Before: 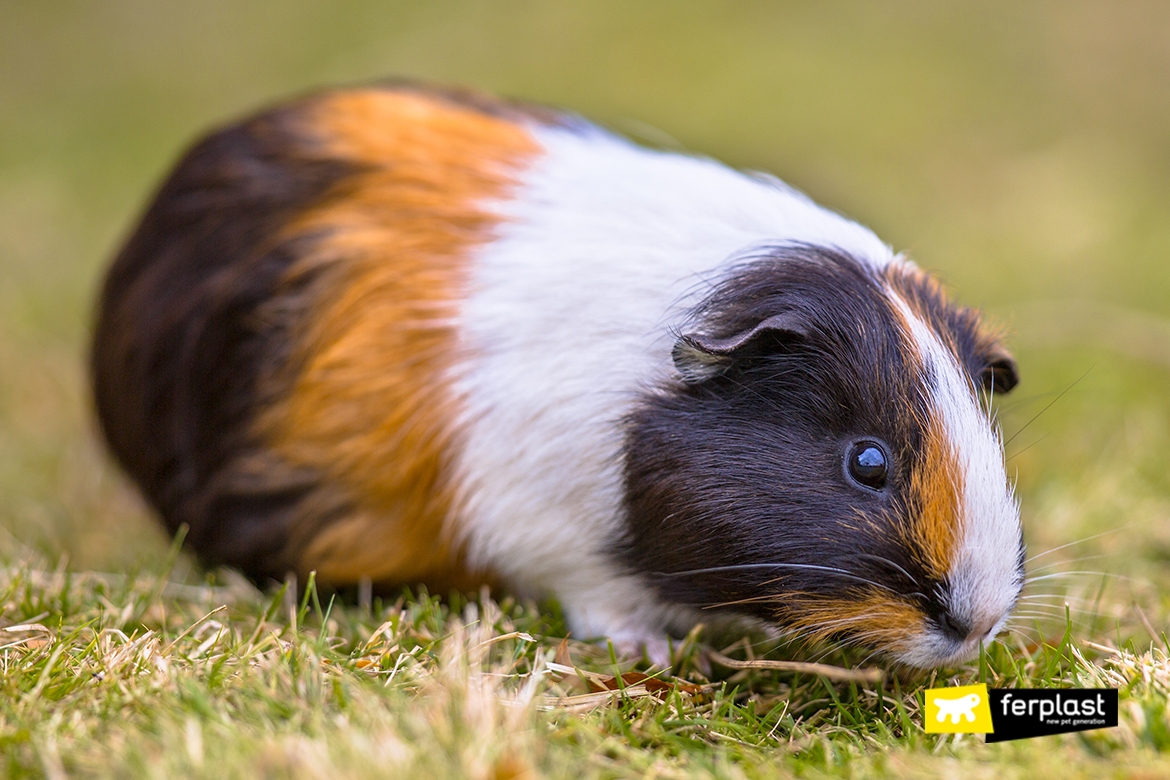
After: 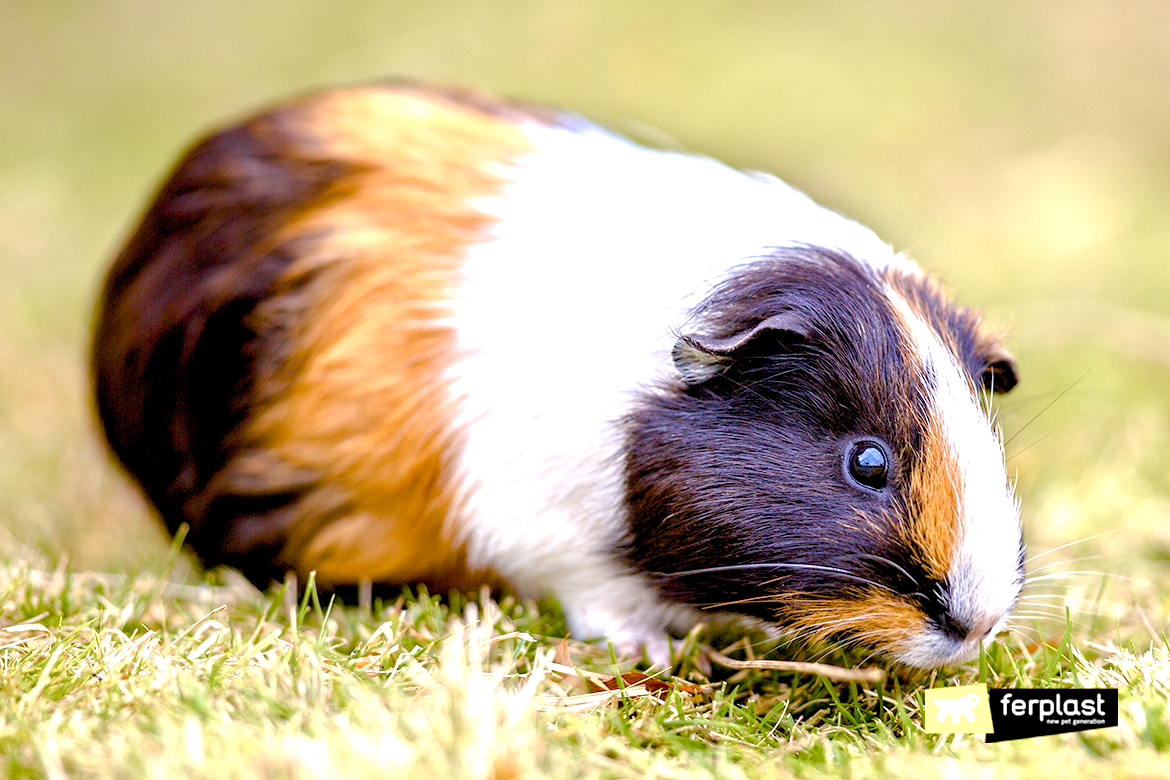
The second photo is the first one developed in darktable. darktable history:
exposure: black level correction 0.01, exposure 1 EV, compensate highlight preservation false
color balance rgb: shadows lift › chroma 1.001%, shadows lift › hue 30.35°, global offset › luminance -0.384%, perceptual saturation grading › global saturation 20%, perceptual saturation grading › highlights -50.19%, perceptual saturation grading › shadows 30.389%, perceptual brilliance grading › mid-tones 10.687%, perceptual brilliance grading › shadows 15.254%
